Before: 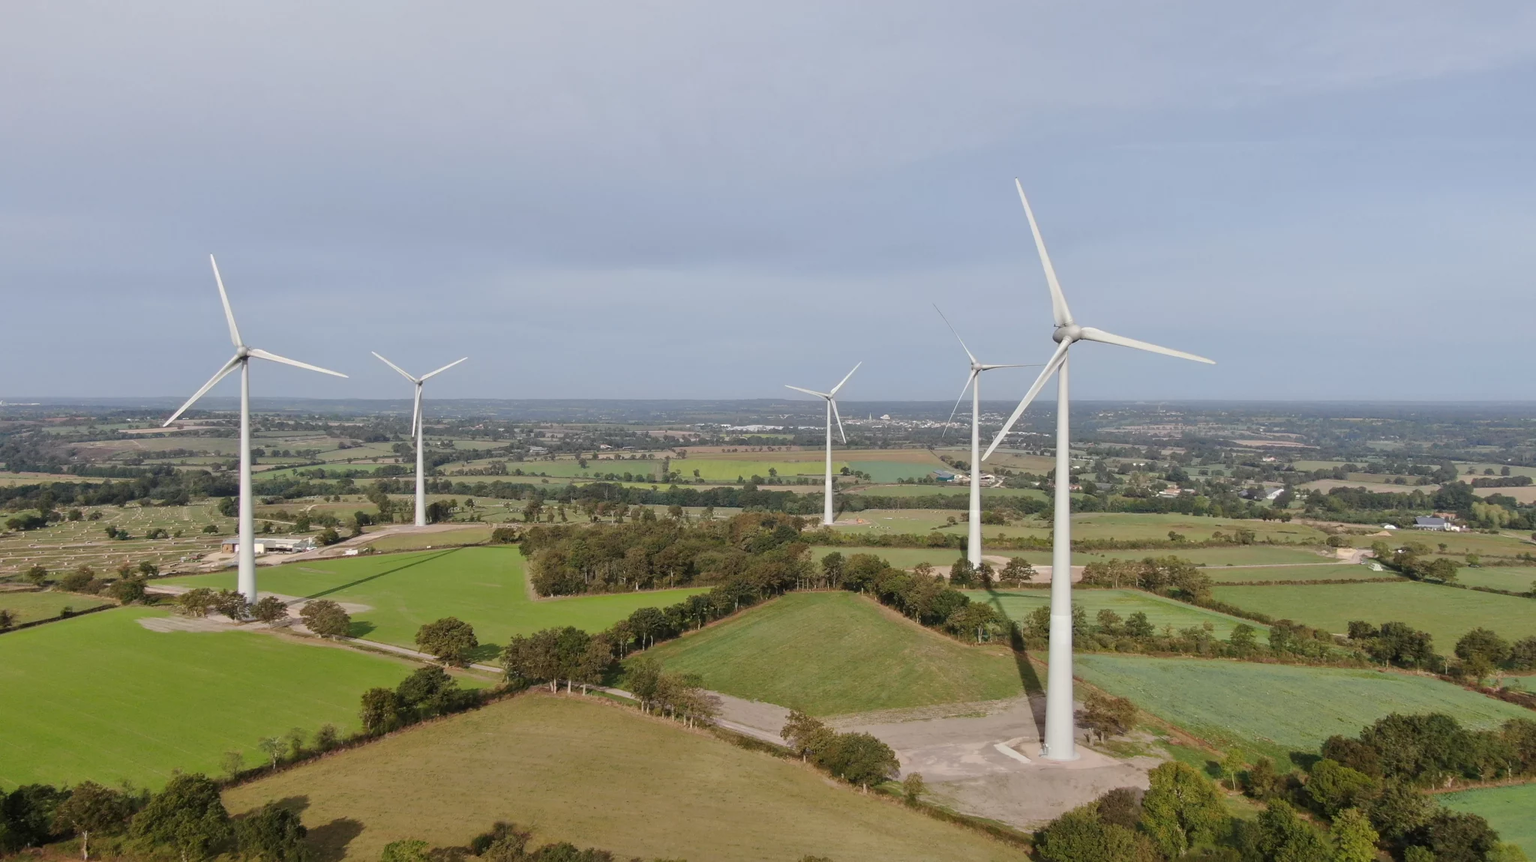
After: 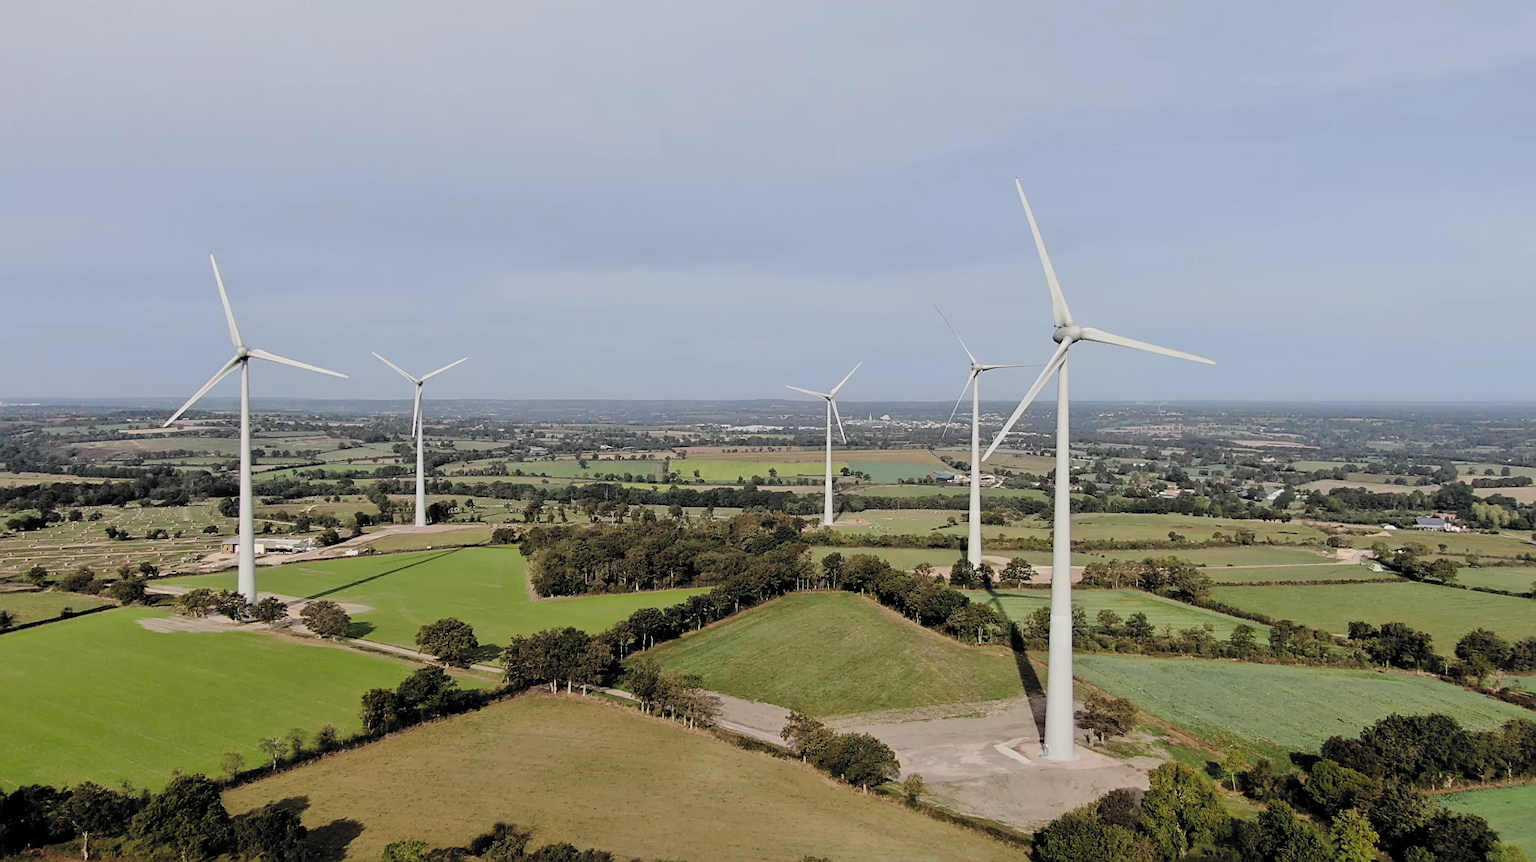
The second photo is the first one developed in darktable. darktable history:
filmic rgb: black relative exposure -5.02 EV, white relative exposure 3.98 EV, hardness 2.88, contrast 1.297, highlights saturation mix -28.74%, color science v6 (2022), iterations of high-quality reconstruction 0
sharpen: amount 0.564
